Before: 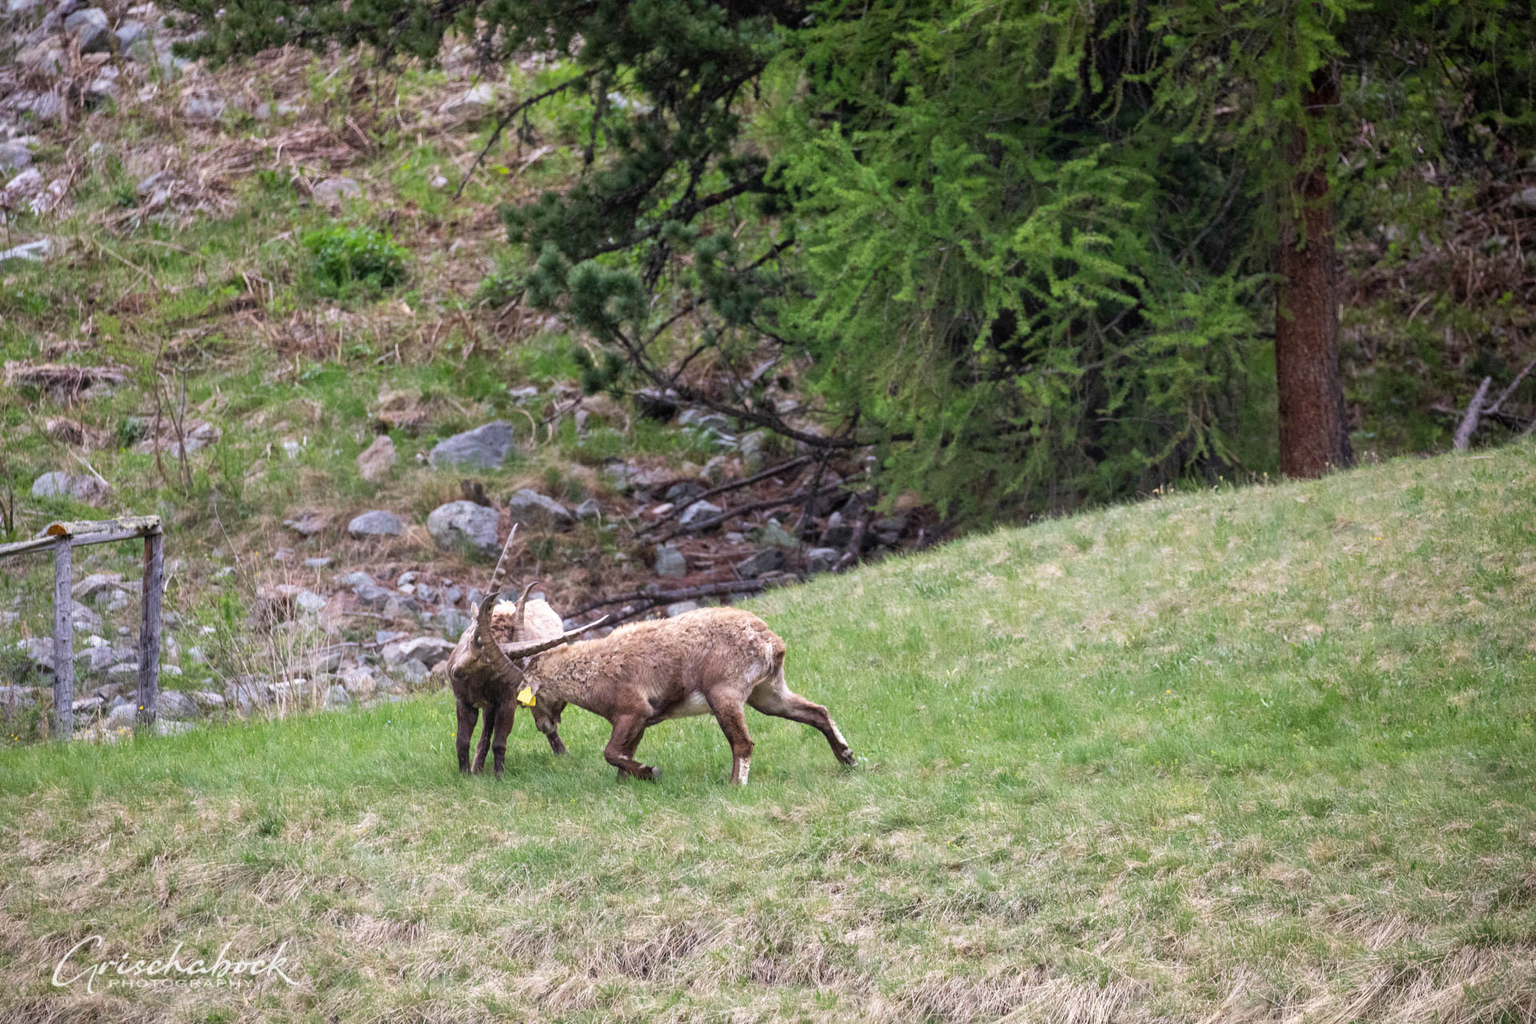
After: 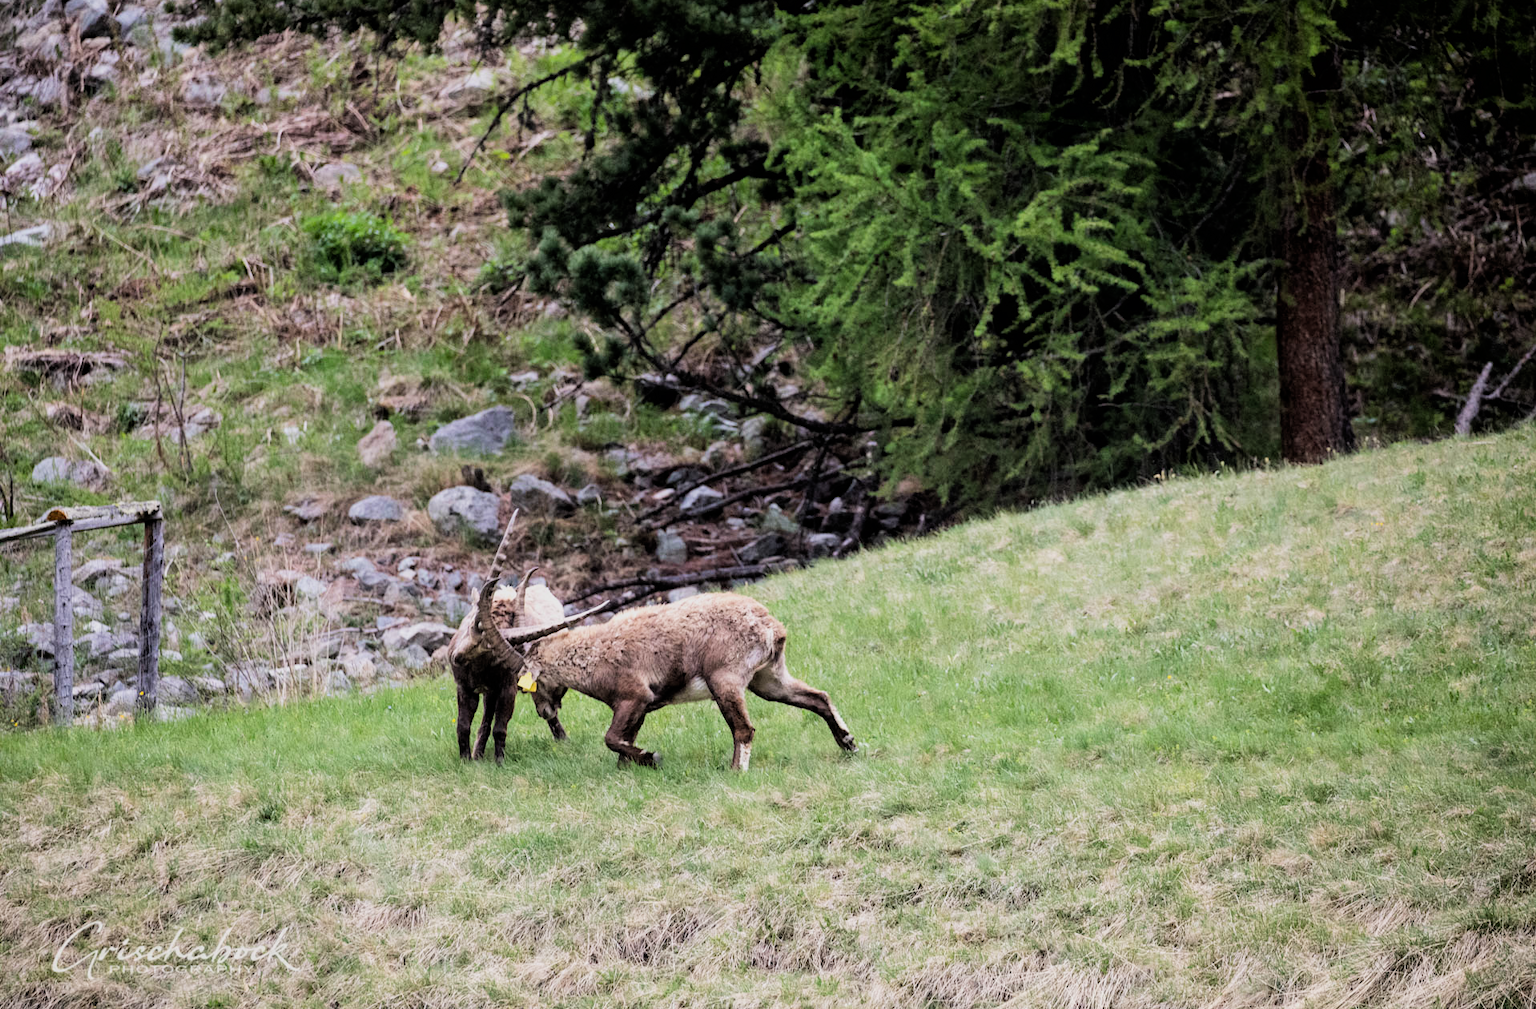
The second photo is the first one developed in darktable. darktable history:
crop: top 1.542%, right 0.081%
filmic rgb: black relative exposure -5.01 EV, white relative exposure 3.95 EV, hardness 2.88, contrast 1.391, highlights saturation mix -30.01%
